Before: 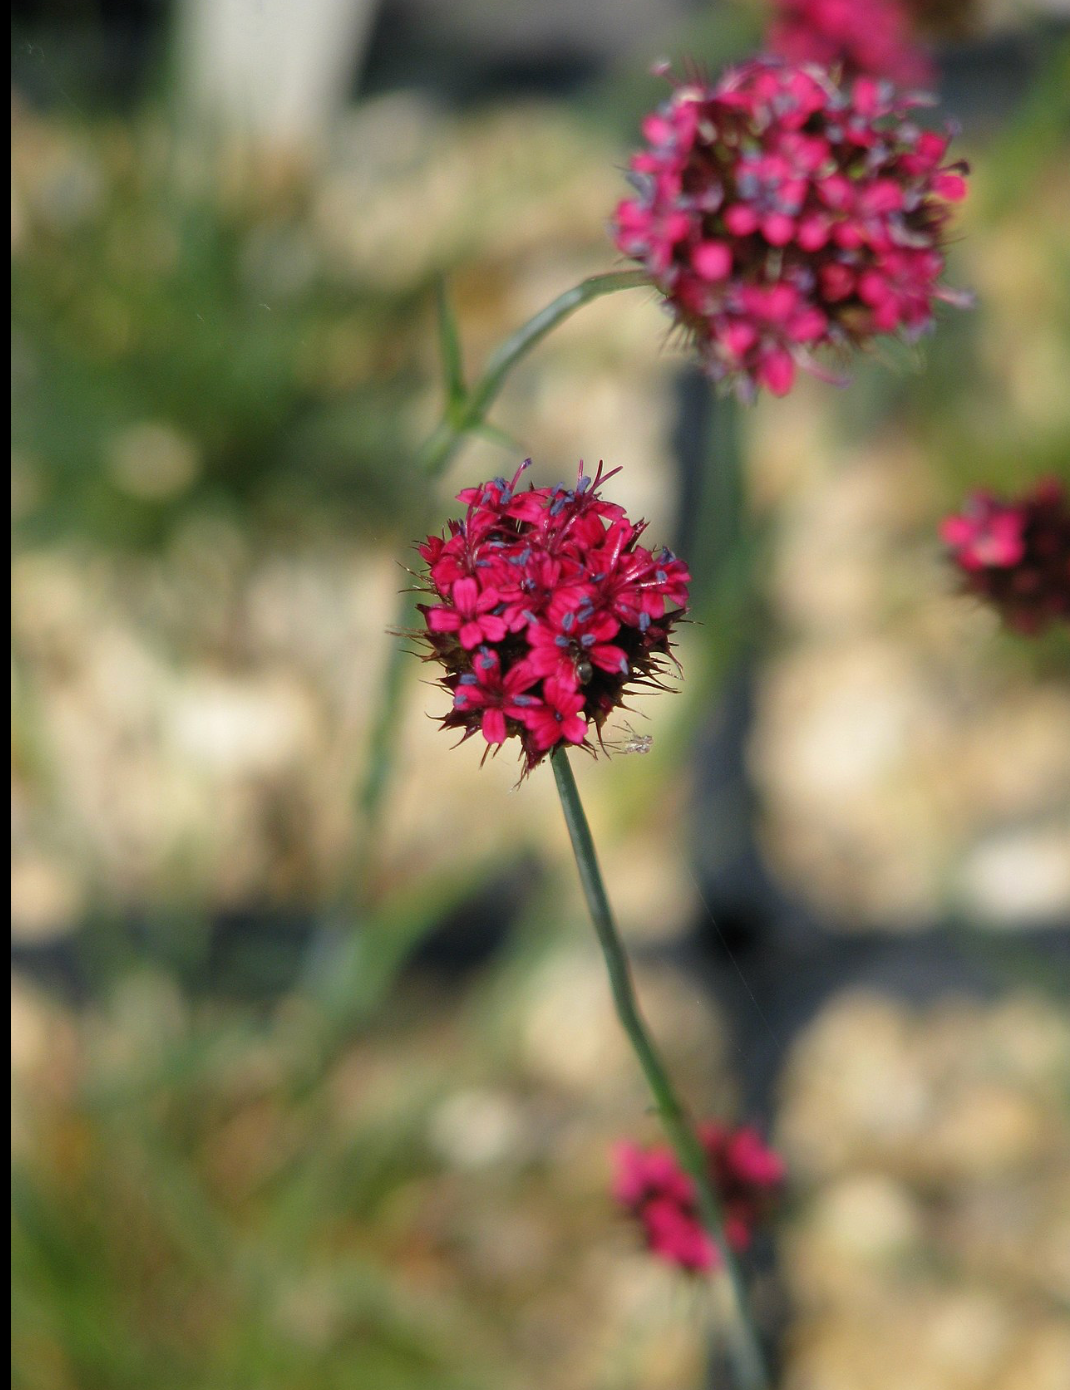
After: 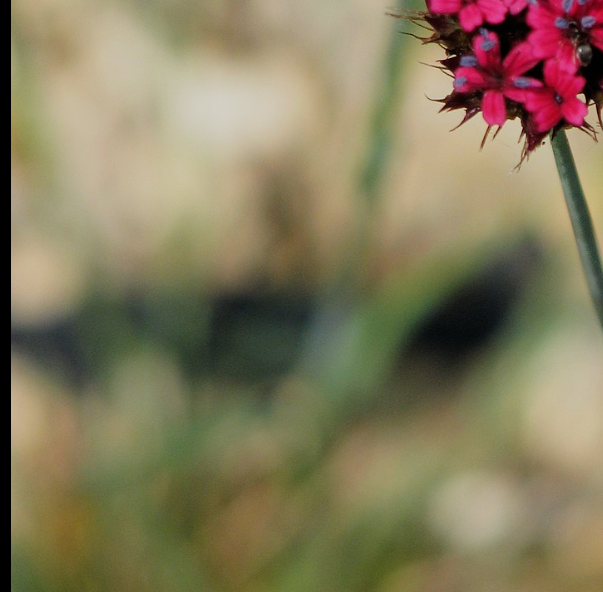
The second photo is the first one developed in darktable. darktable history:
filmic rgb: black relative exposure -7.65 EV, white relative exposure 4.56 EV, hardness 3.61, contrast 1.05
crop: top 44.483%, right 43.593%, bottom 12.892%
